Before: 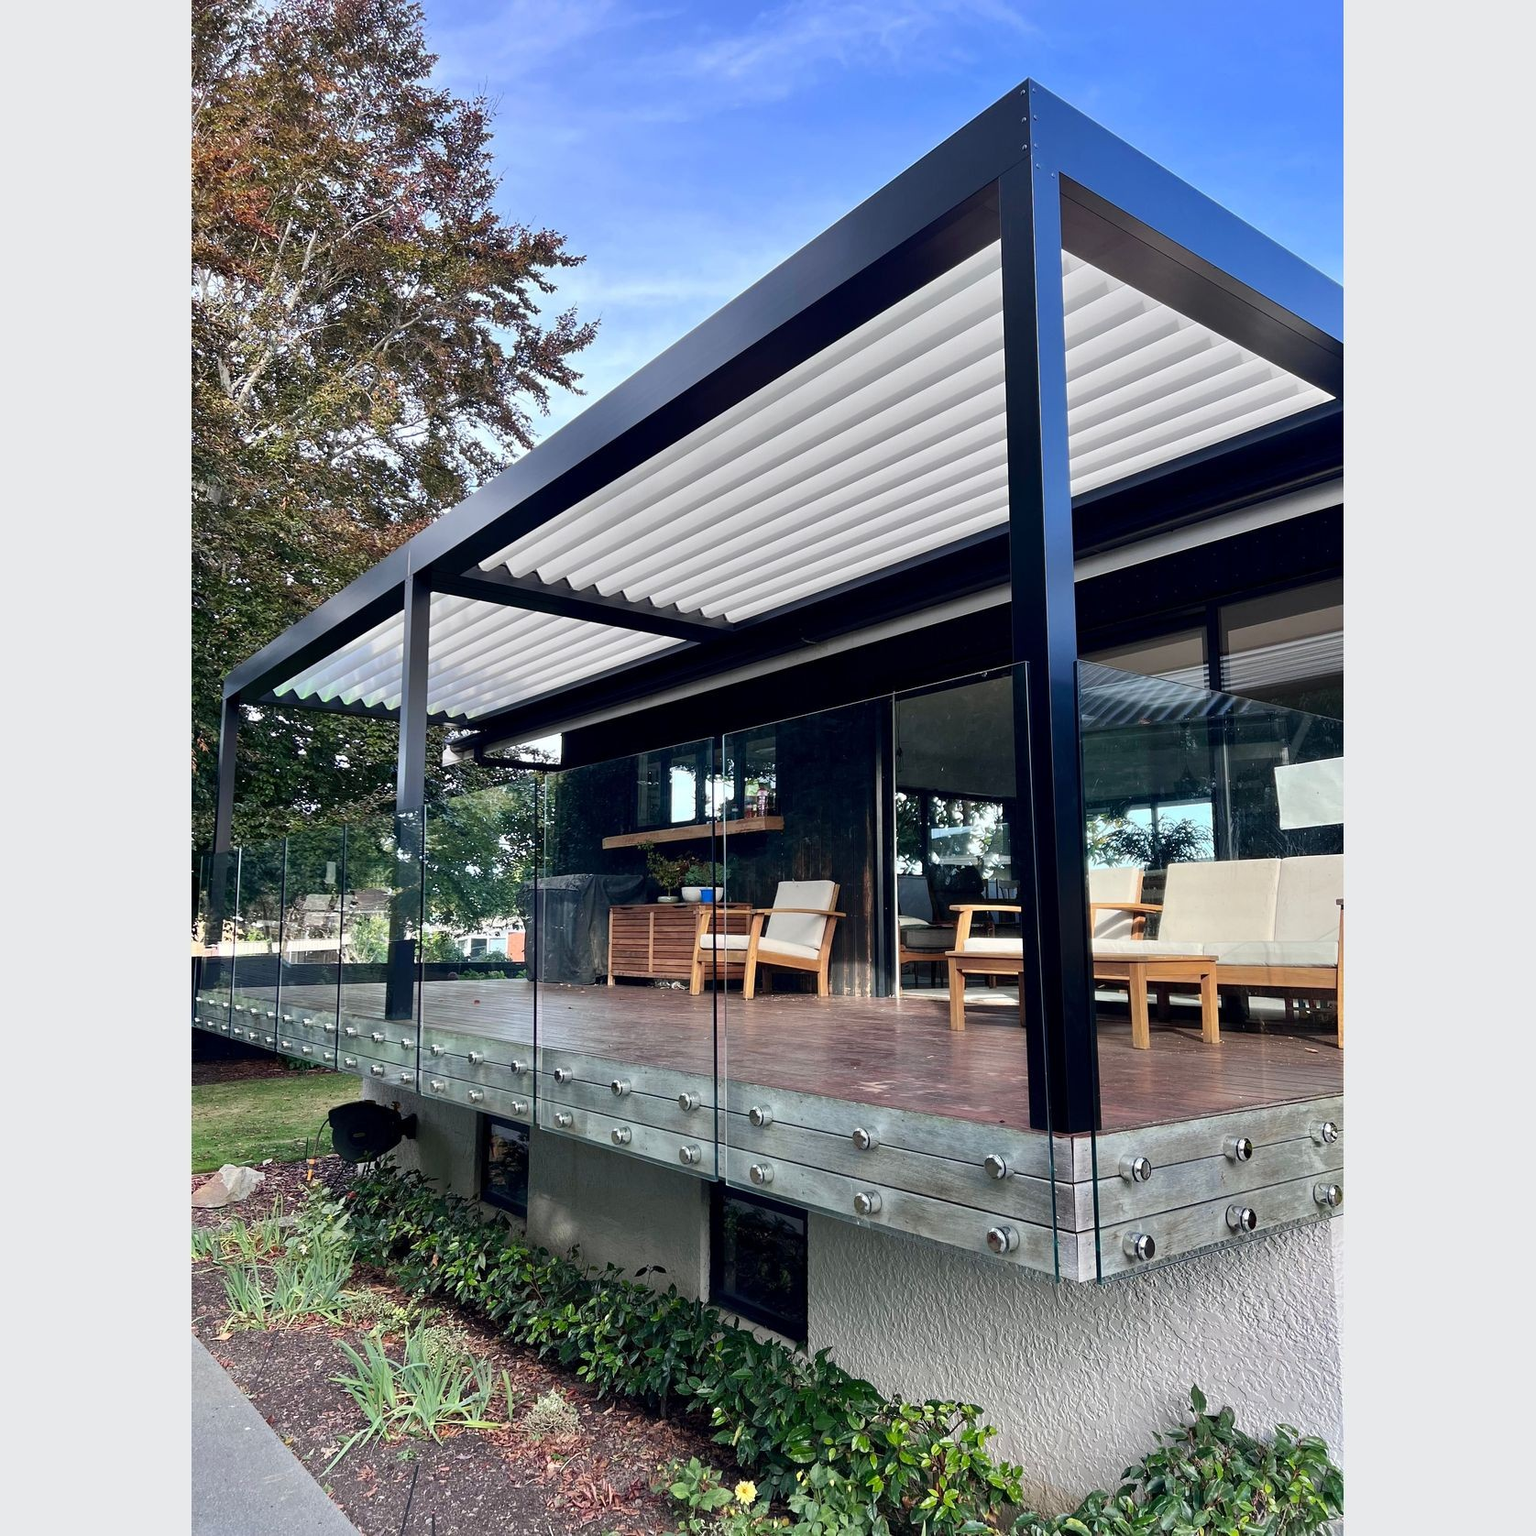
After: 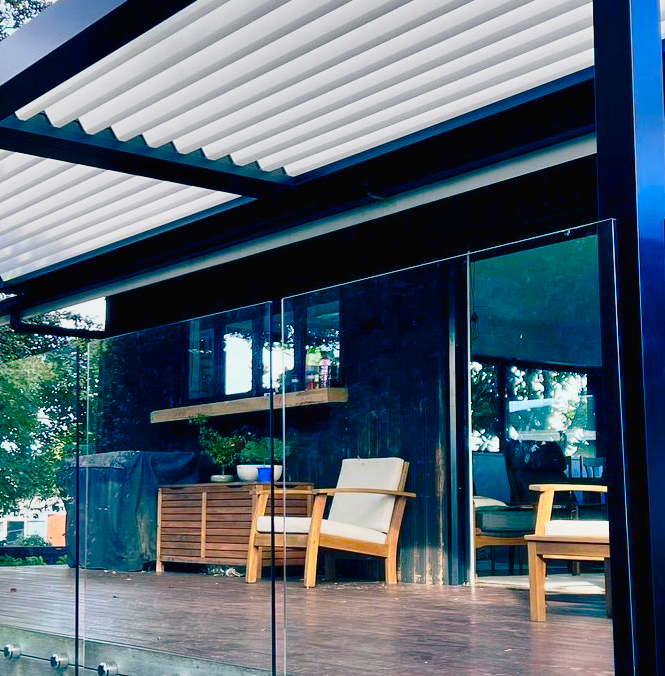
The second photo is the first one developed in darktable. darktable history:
color balance rgb: shadows lift › luminance -28.627%, shadows lift › chroma 10.155%, shadows lift › hue 227.31°, linear chroma grading › global chroma 14.522%, perceptual saturation grading › global saturation 25.182%, perceptual saturation grading › highlights -28.279%, perceptual saturation grading › shadows 33.134%, perceptual brilliance grading › global brilliance 14.675%, perceptual brilliance grading › shadows -34.824%, contrast -29.529%
shadows and highlights: low approximation 0.01, soften with gaussian
crop: left 30.297%, top 30.017%, right 29.977%, bottom 29.63%
tone curve: curves: ch0 [(0, 0.009) (0.105, 0.08) (0.195, 0.18) (0.283, 0.316) (0.384, 0.434) (0.485, 0.531) (0.638, 0.69) (0.81, 0.872) (1, 0.977)]; ch1 [(0, 0) (0.161, 0.092) (0.35, 0.33) (0.379, 0.401) (0.456, 0.469) (0.502, 0.5) (0.525, 0.514) (0.586, 0.604) (0.642, 0.645) (0.858, 0.817) (1, 0.942)]; ch2 [(0, 0) (0.371, 0.362) (0.437, 0.437) (0.48, 0.49) (0.53, 0.515) (0.56, 0.571) (0.622, 0.606) (0.881, 0.795) (1, 0.929)], preserve colors none
